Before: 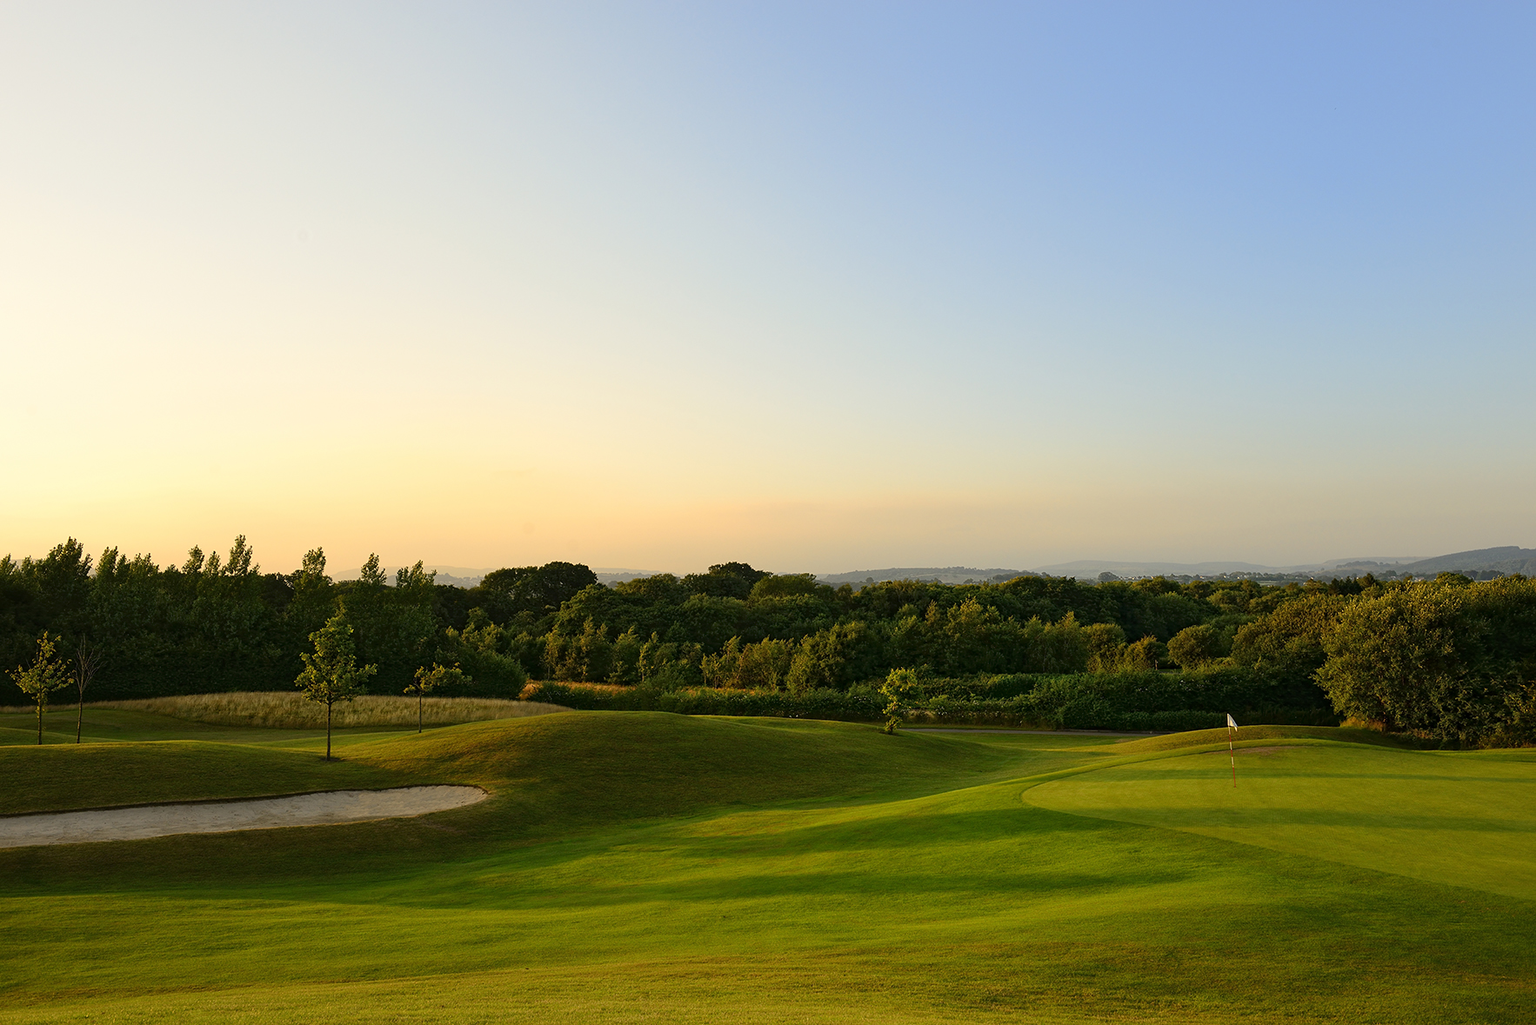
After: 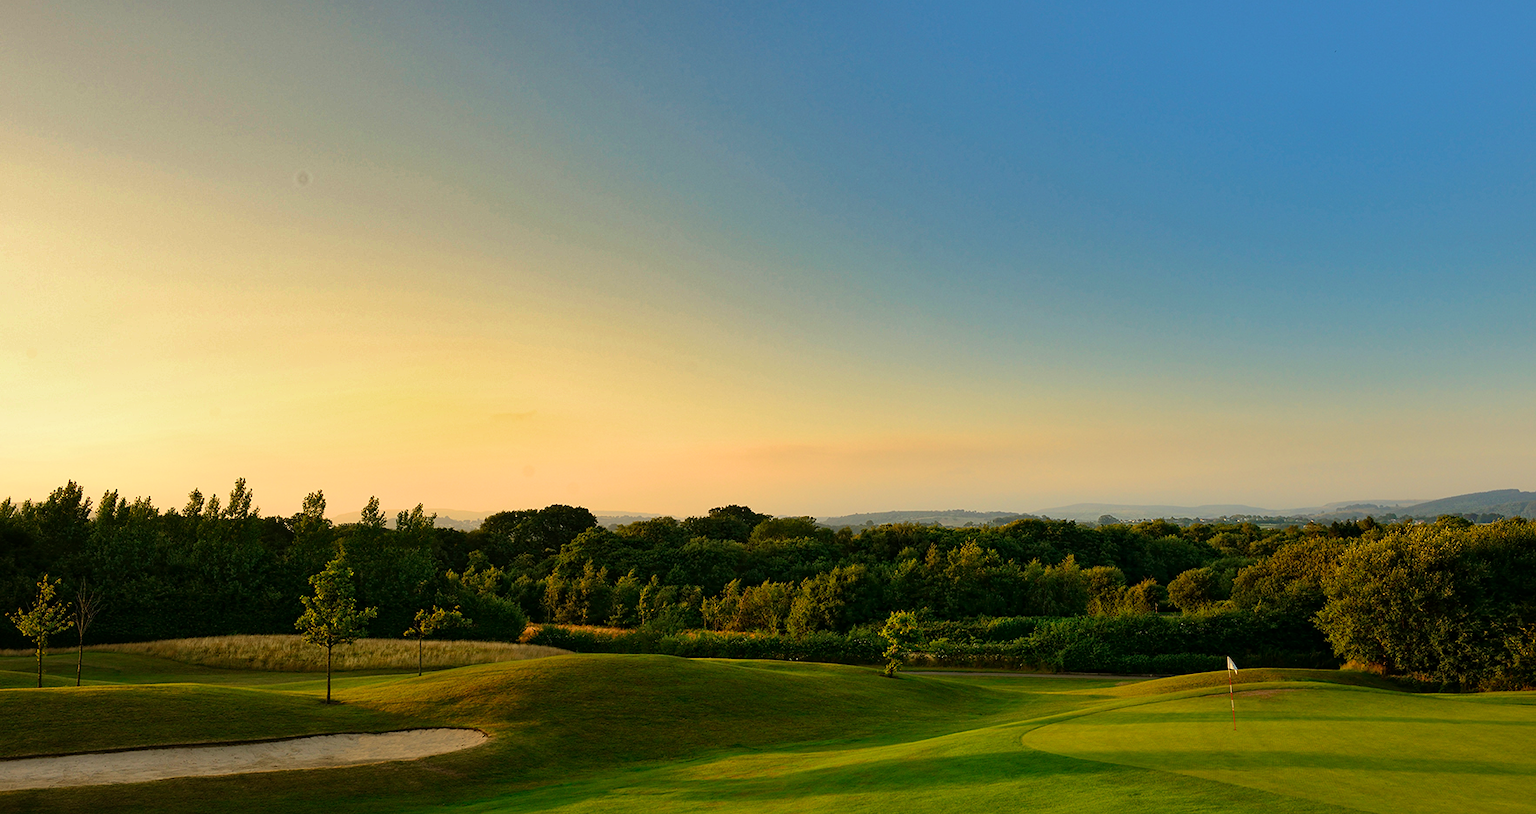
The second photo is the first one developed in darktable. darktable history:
tone equalizer: on, module defaults
velvia: strength 44.95%
crop and rotate: top 5.666%, bottom 14.817%
shadows and highlights: shadows 20.86, highlights -81.26, soften with gaussian
